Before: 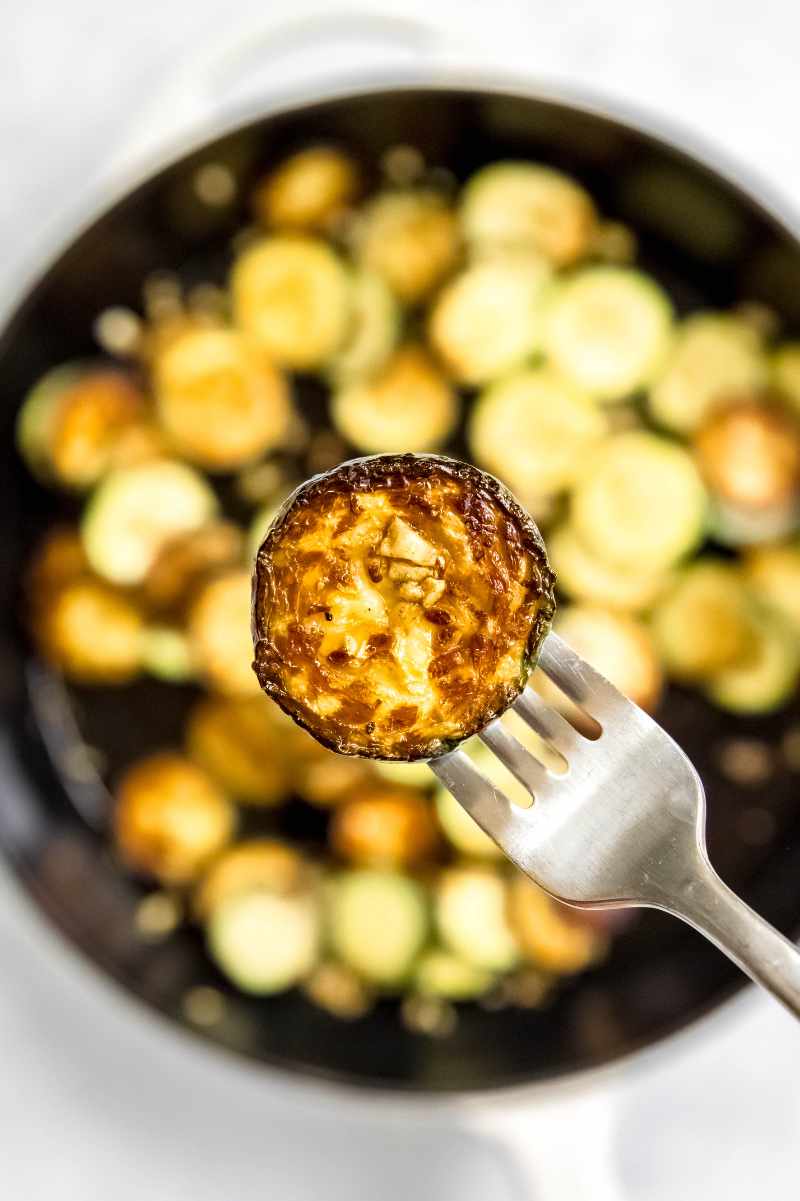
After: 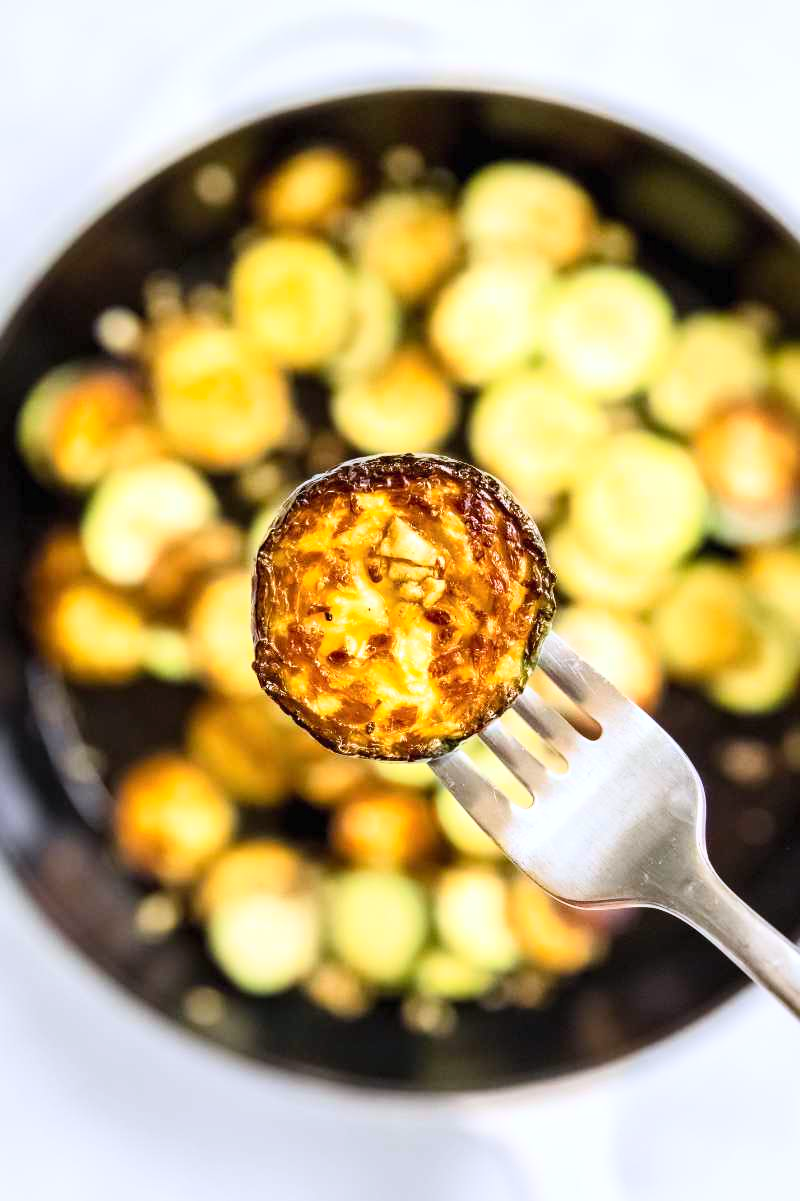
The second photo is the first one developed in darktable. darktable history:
contrast brightness saturation: contrast 0.199, brightness 0.169, saturation 0.218
tone equalizer: mask exposure compensation -0.506 EV
color calibration: illuminant as shot in camera, x 0.358, y 0.373, temperature 4628.91 K
